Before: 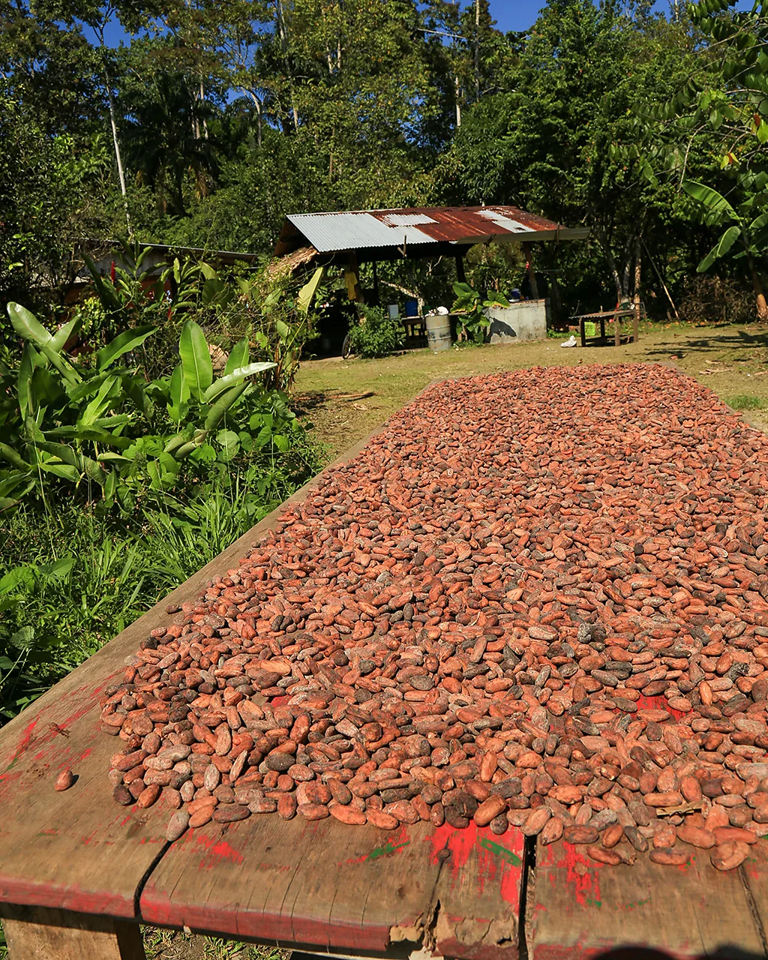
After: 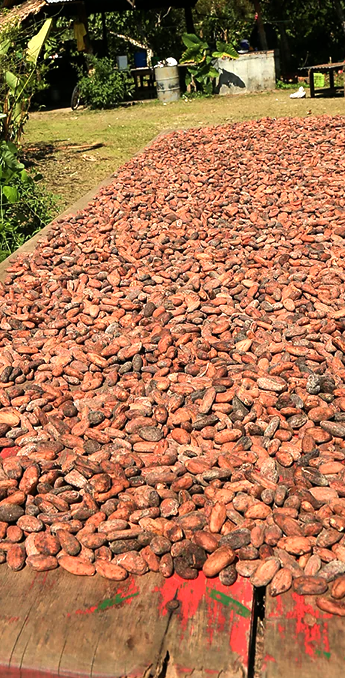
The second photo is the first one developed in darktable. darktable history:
tone equalizer: -8 EV -0.717 EV, -7 EV -0.701 EV, -6 EV -0.62 EV, -5 EV -0.362 EV, -3 EV 0.366 EV, -2 EV 0.6 EV, -1 EV 0.676 EV, +0 EV 0.764 EV, edges refinement/feathering 500, mask exposure compensation -1.57 EV, preserve details guided filter
crop: left 35.359%, top 25.946%, right 19.711%, bottom 3.424%
